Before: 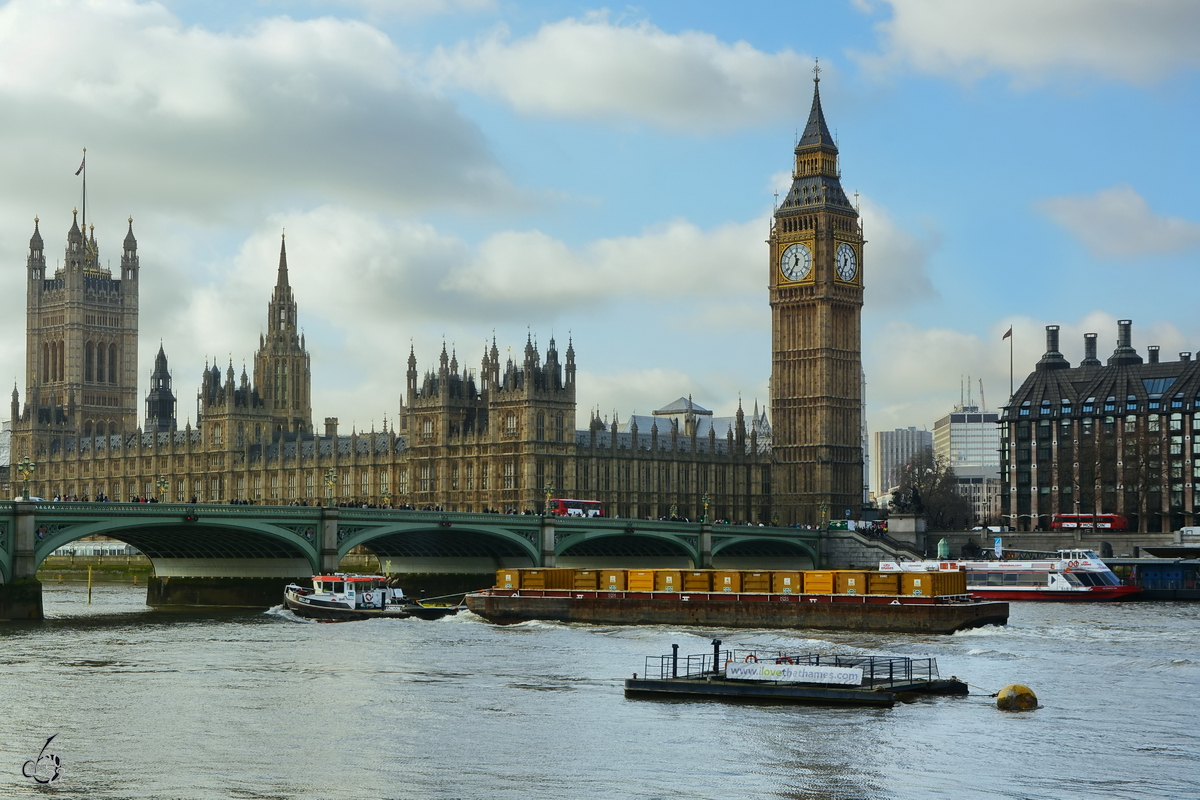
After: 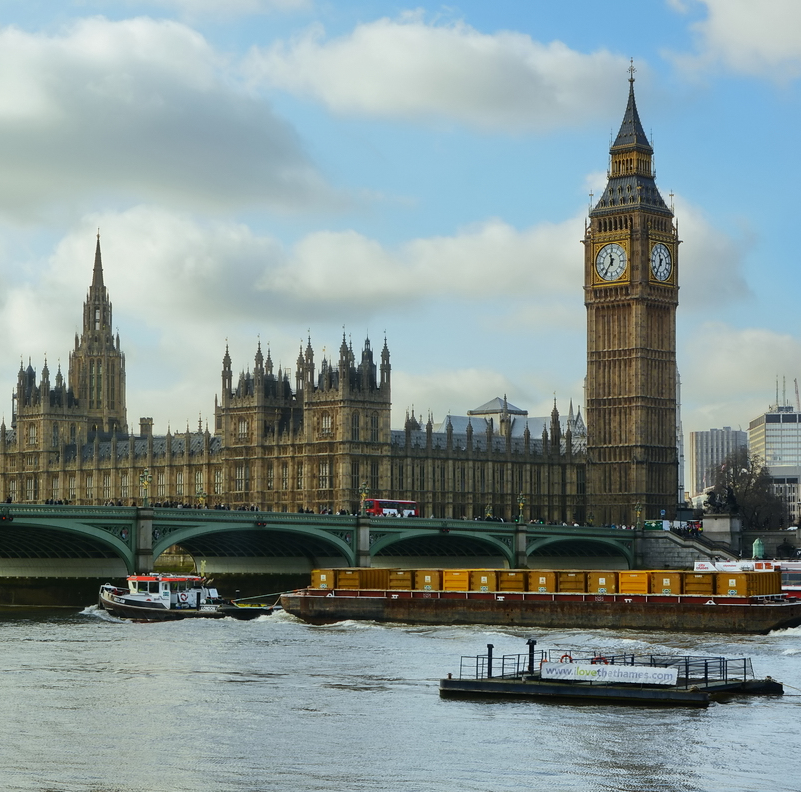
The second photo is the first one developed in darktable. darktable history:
crop: left 15.431%, right 17.814%
